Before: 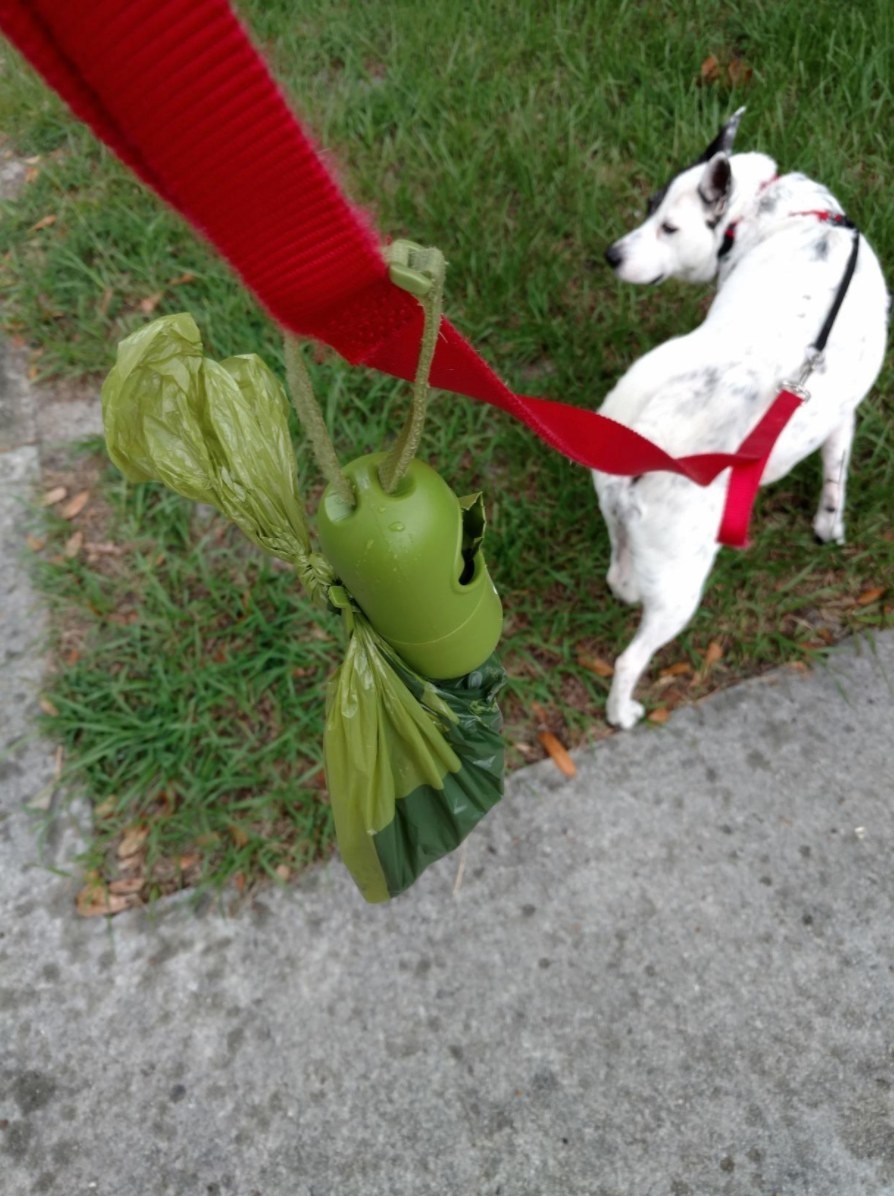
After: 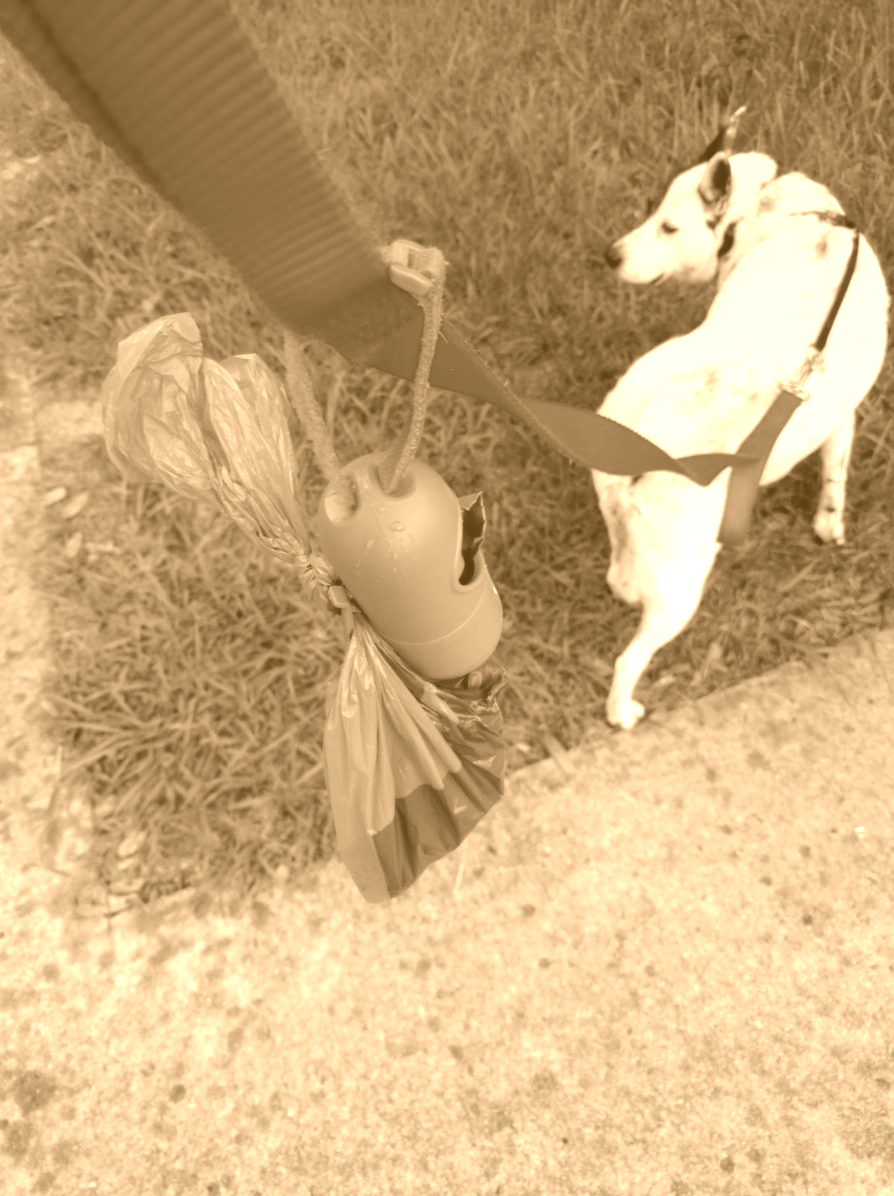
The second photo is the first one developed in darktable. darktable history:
graduated density: on, module defaults
colorize: hue 28.8°, source mix 100%
